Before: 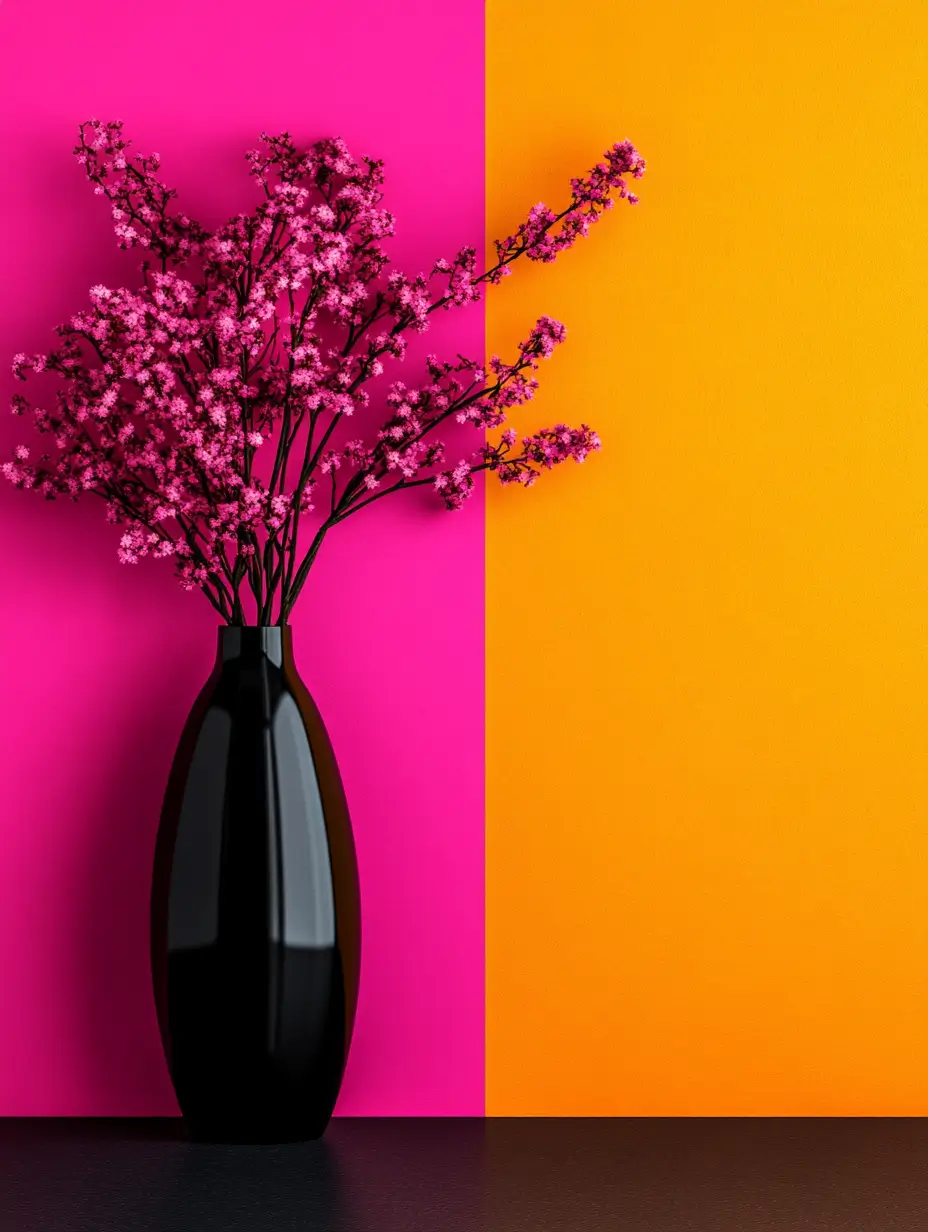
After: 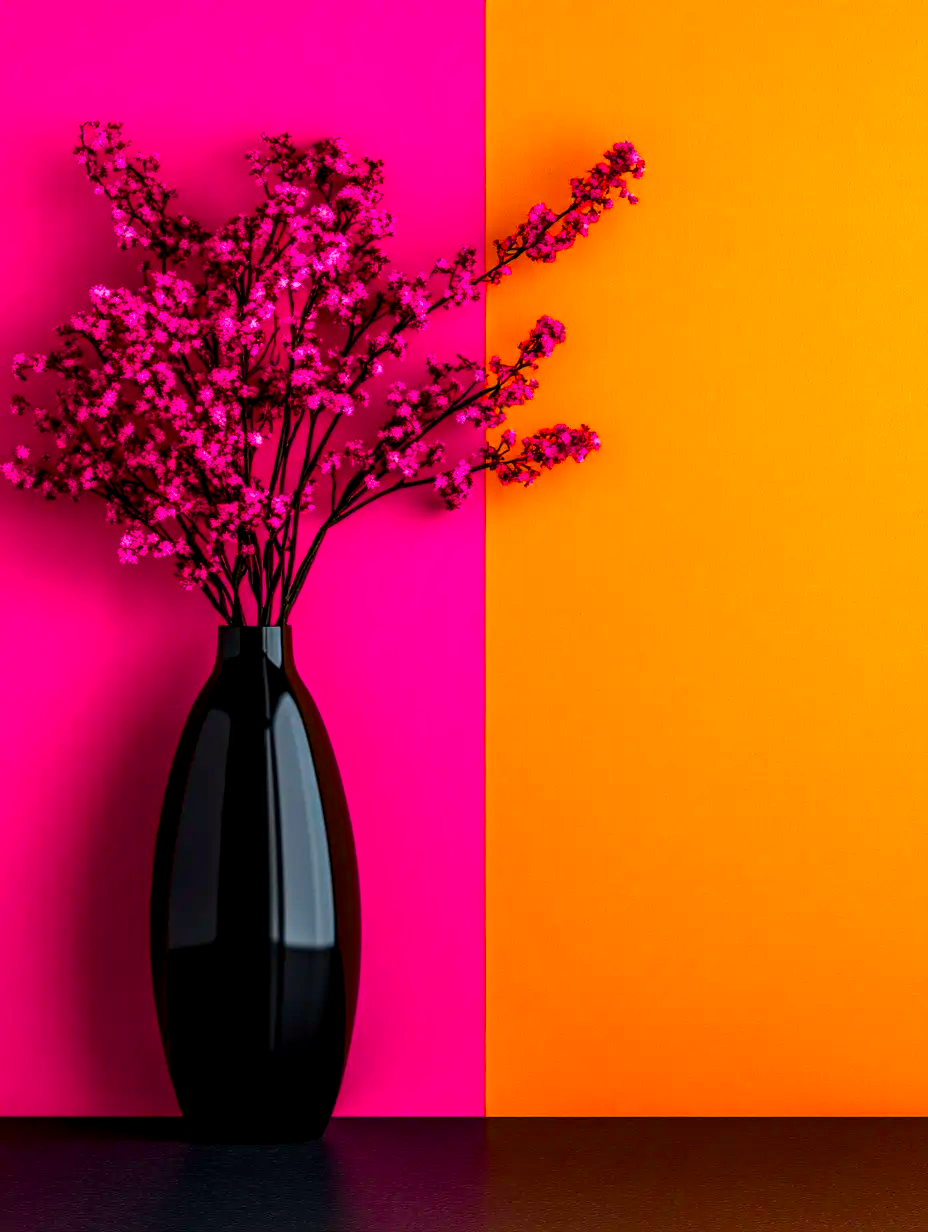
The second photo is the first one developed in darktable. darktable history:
exposure: compensate highlight preservation false
local contrast: detail 130%
contrast brightness saturation: saturation 0.179
color balance rgb: power › luminance -3.548%, power › hue 144.58°, highlights gain › chroma 1.106%, highlights gain › hue 60.23°, linear chroma grading › global chroma 15.379%, perceptual saturation grading › global saturation 30.241%, global vibrance 29.658%
